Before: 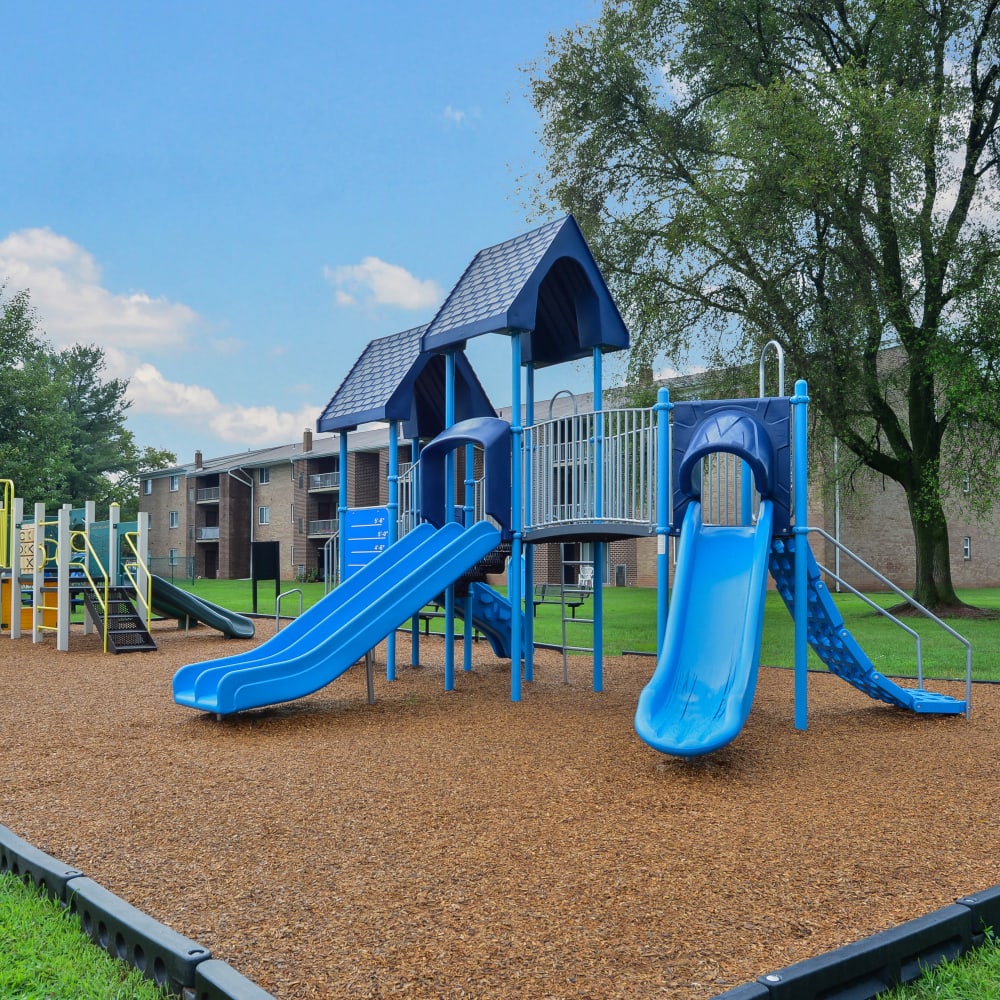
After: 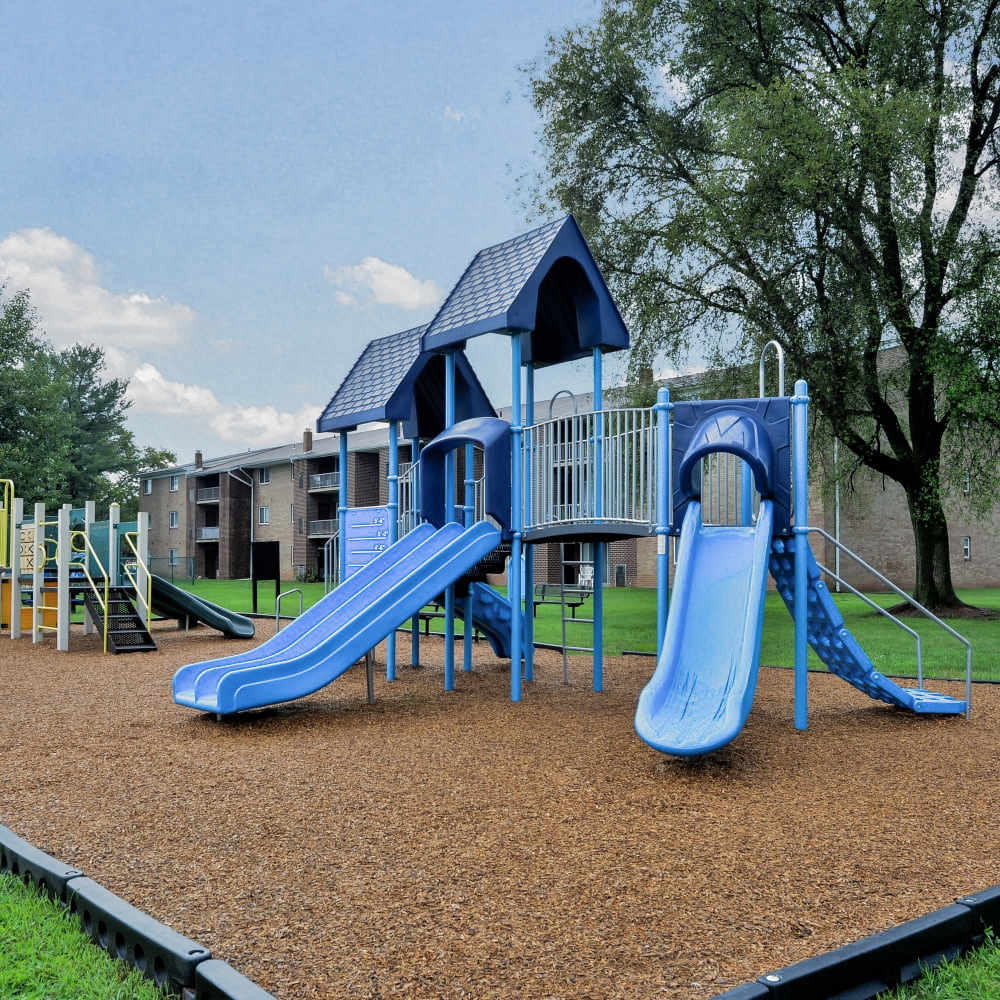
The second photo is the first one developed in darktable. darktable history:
white balance: red 0.986, blue 1.01
filmic rgb: black relative exposure -8.2 EV, white relative exposure 2.2 EV, threshold 3 EV, hardness 7.11, latitude 75%, contrast 1.325, highlights saturation mix -2%, shadows ↔ highlights balance 30%, preserve chrominance RGB euclidean norm, color science v5 (2021), contrast in shadows safe, contrast in highlights safe, enable highlight reconstruction true
shadows and highlights: on, module defaults
